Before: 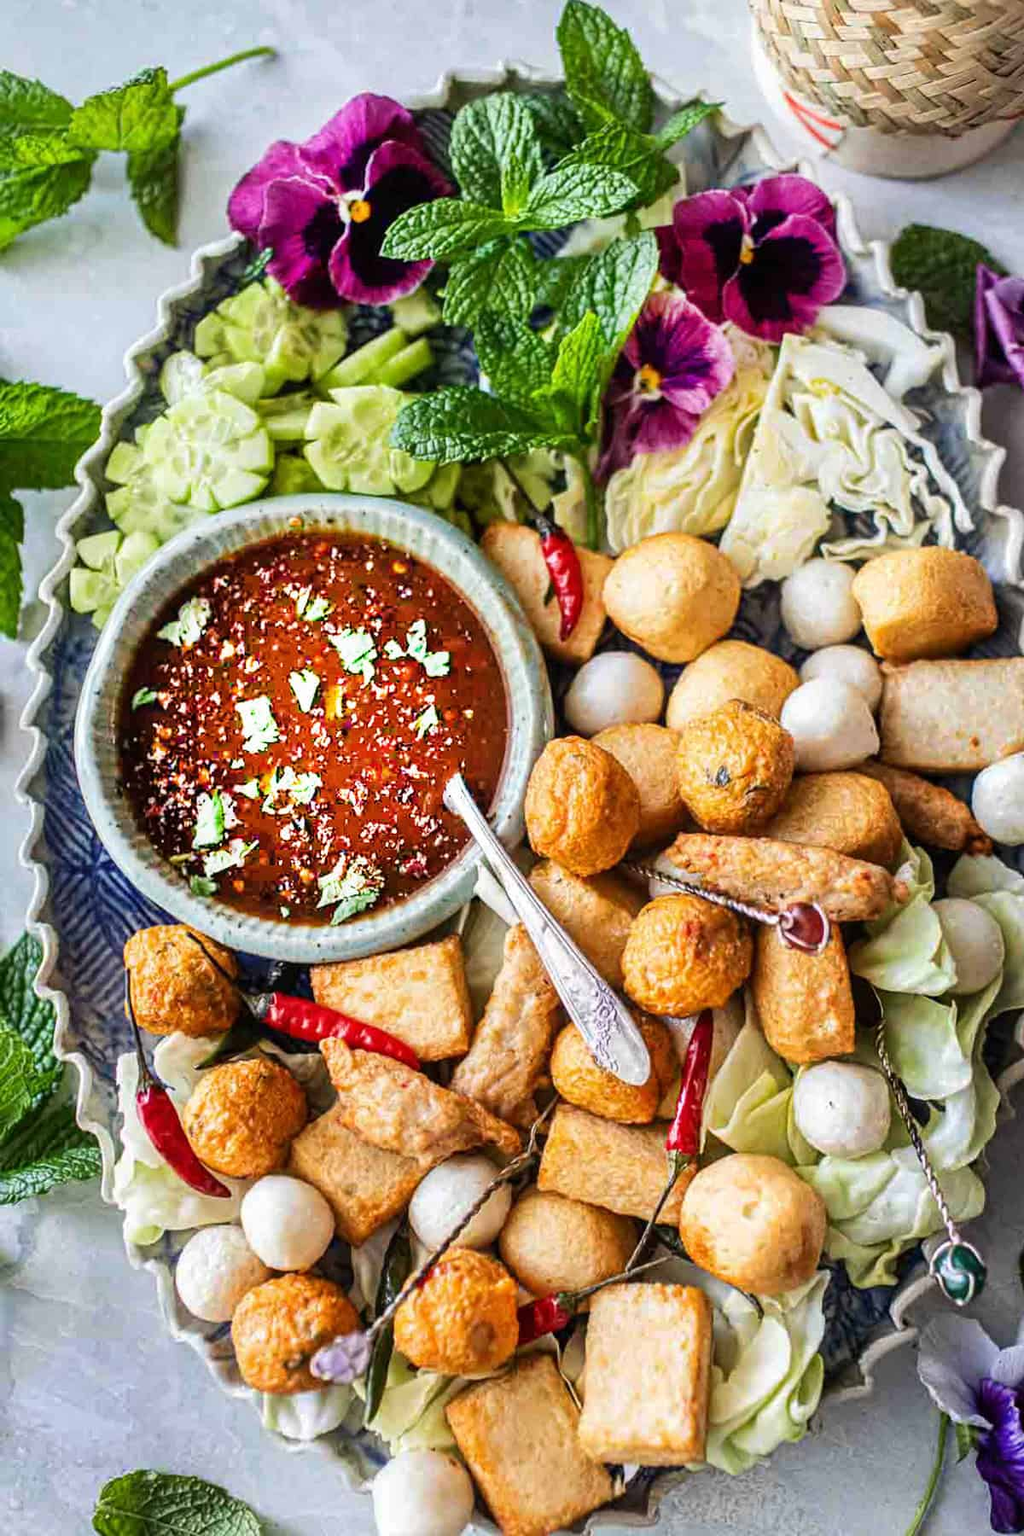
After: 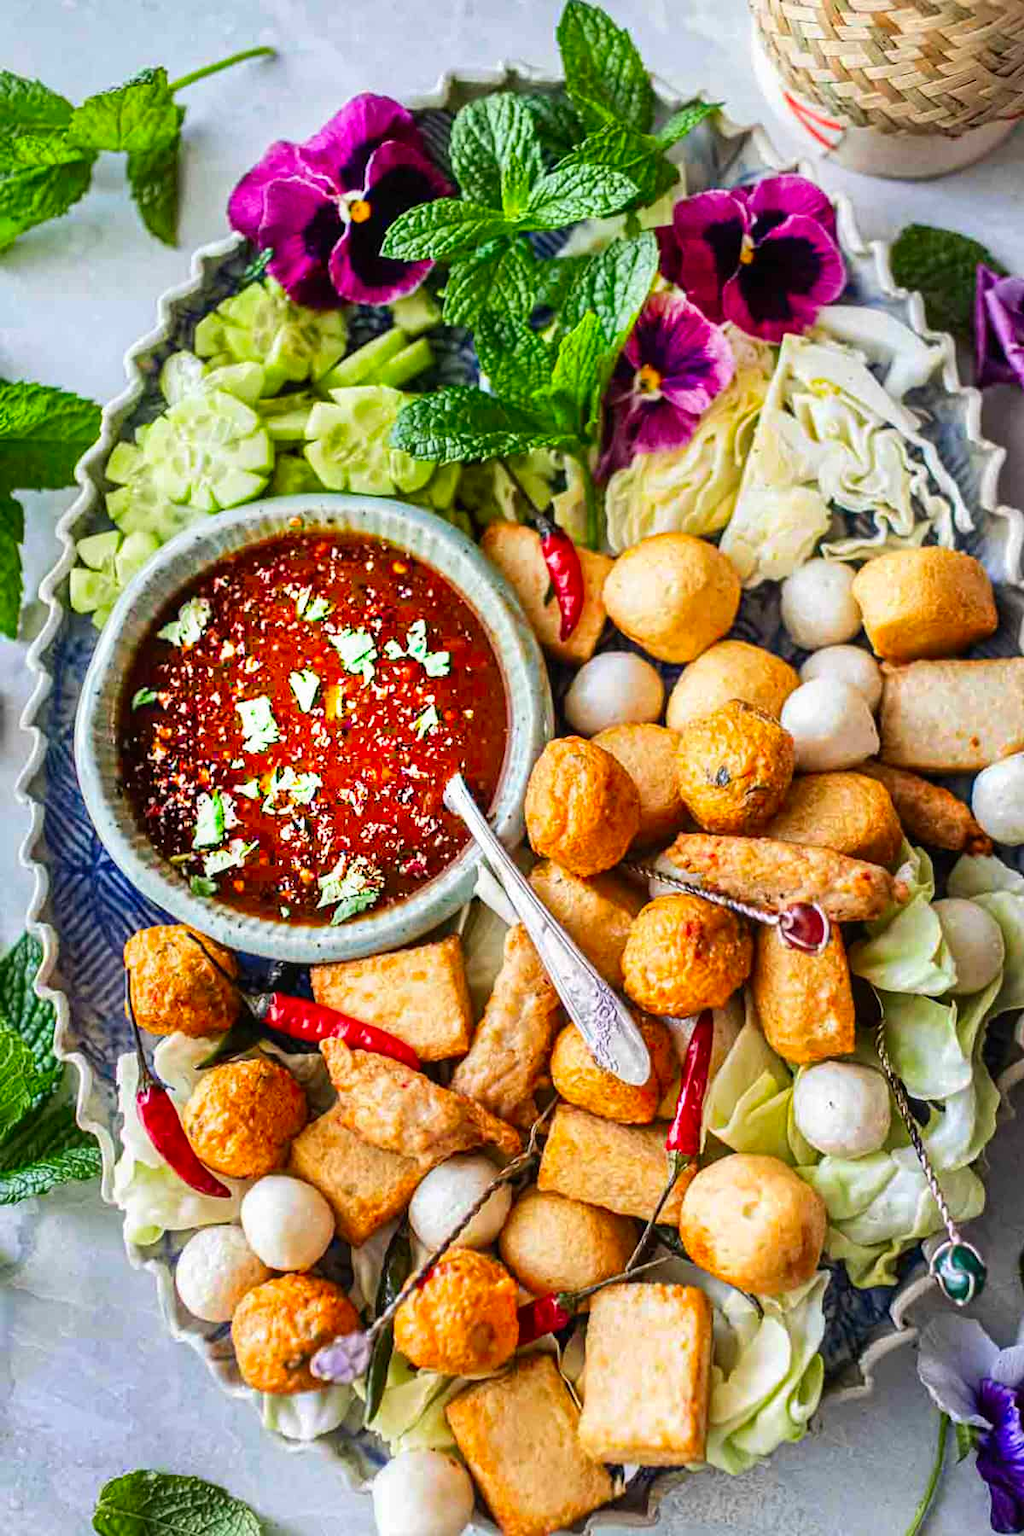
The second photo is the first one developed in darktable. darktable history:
color correction: highlights b* 0.062, saturation 1.29
